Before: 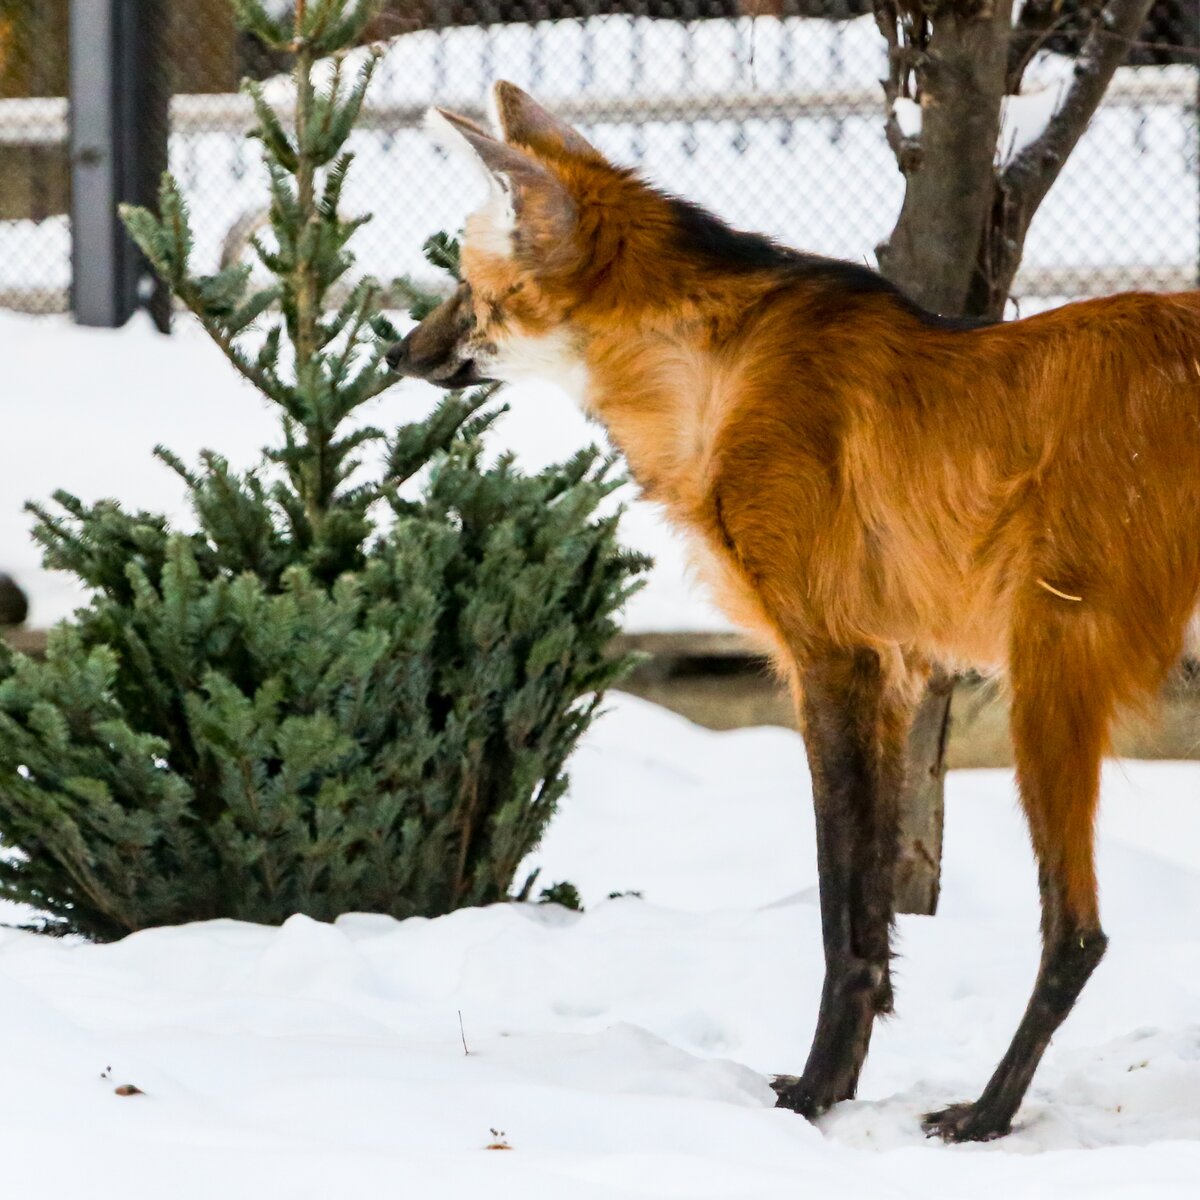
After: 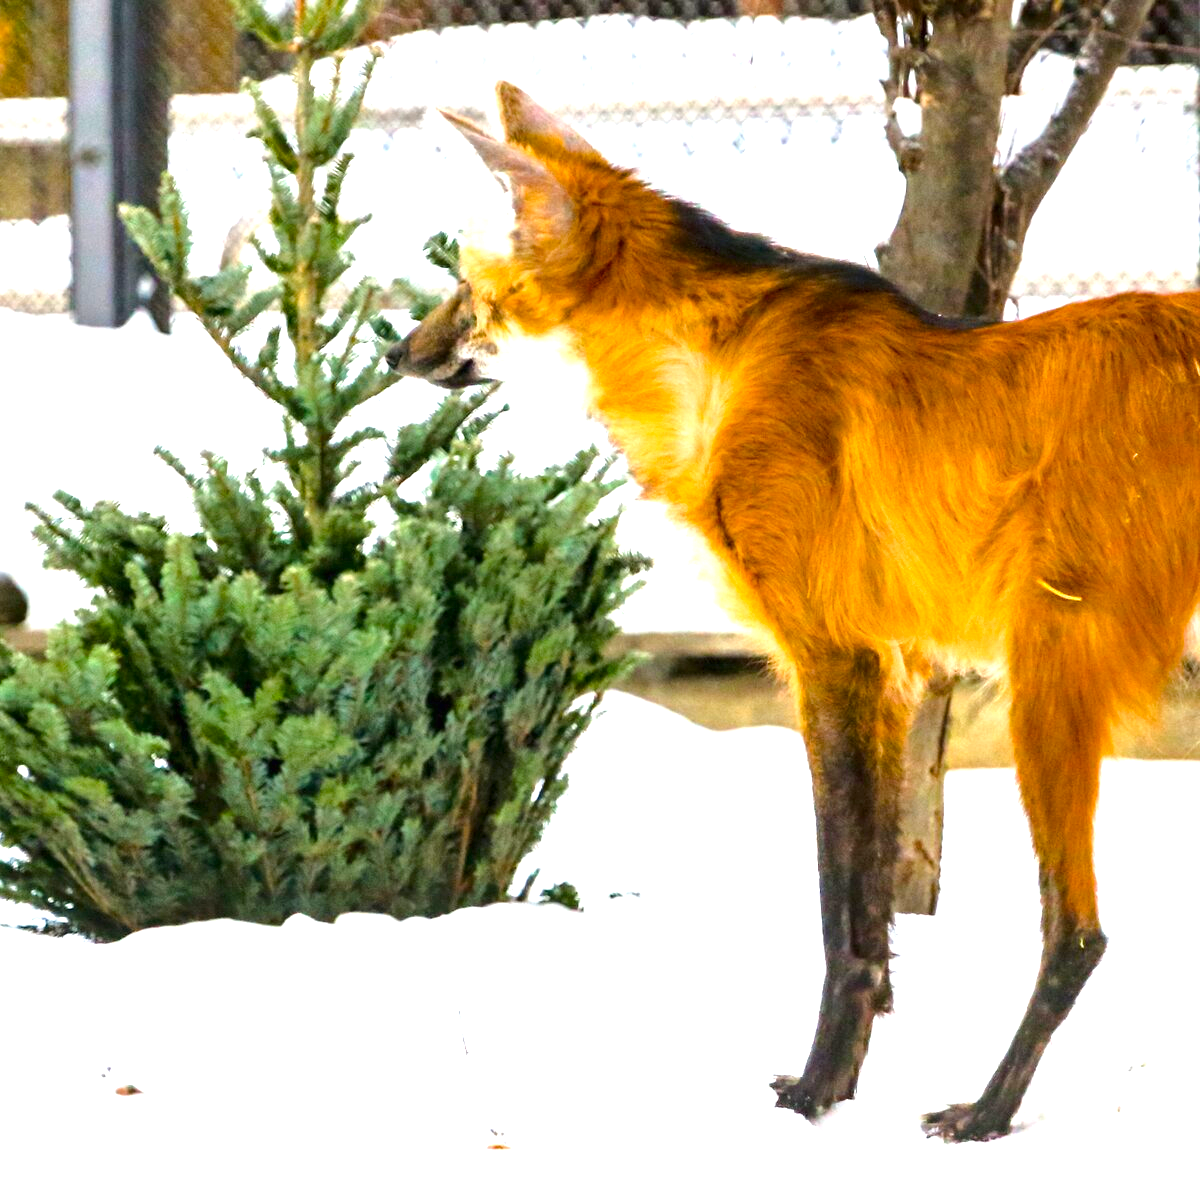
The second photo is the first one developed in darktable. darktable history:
exposure: black level correction 0, exposure 1.1 EV, compensate exposure bias true, compensate highlight preservation false
color balance rgb: perceptual saturation grading › global saturation 25%, perceptual brilliance grading › mid-tones 10%, perceptual brilliance grading › shadows 15%, global vibrance 20%
